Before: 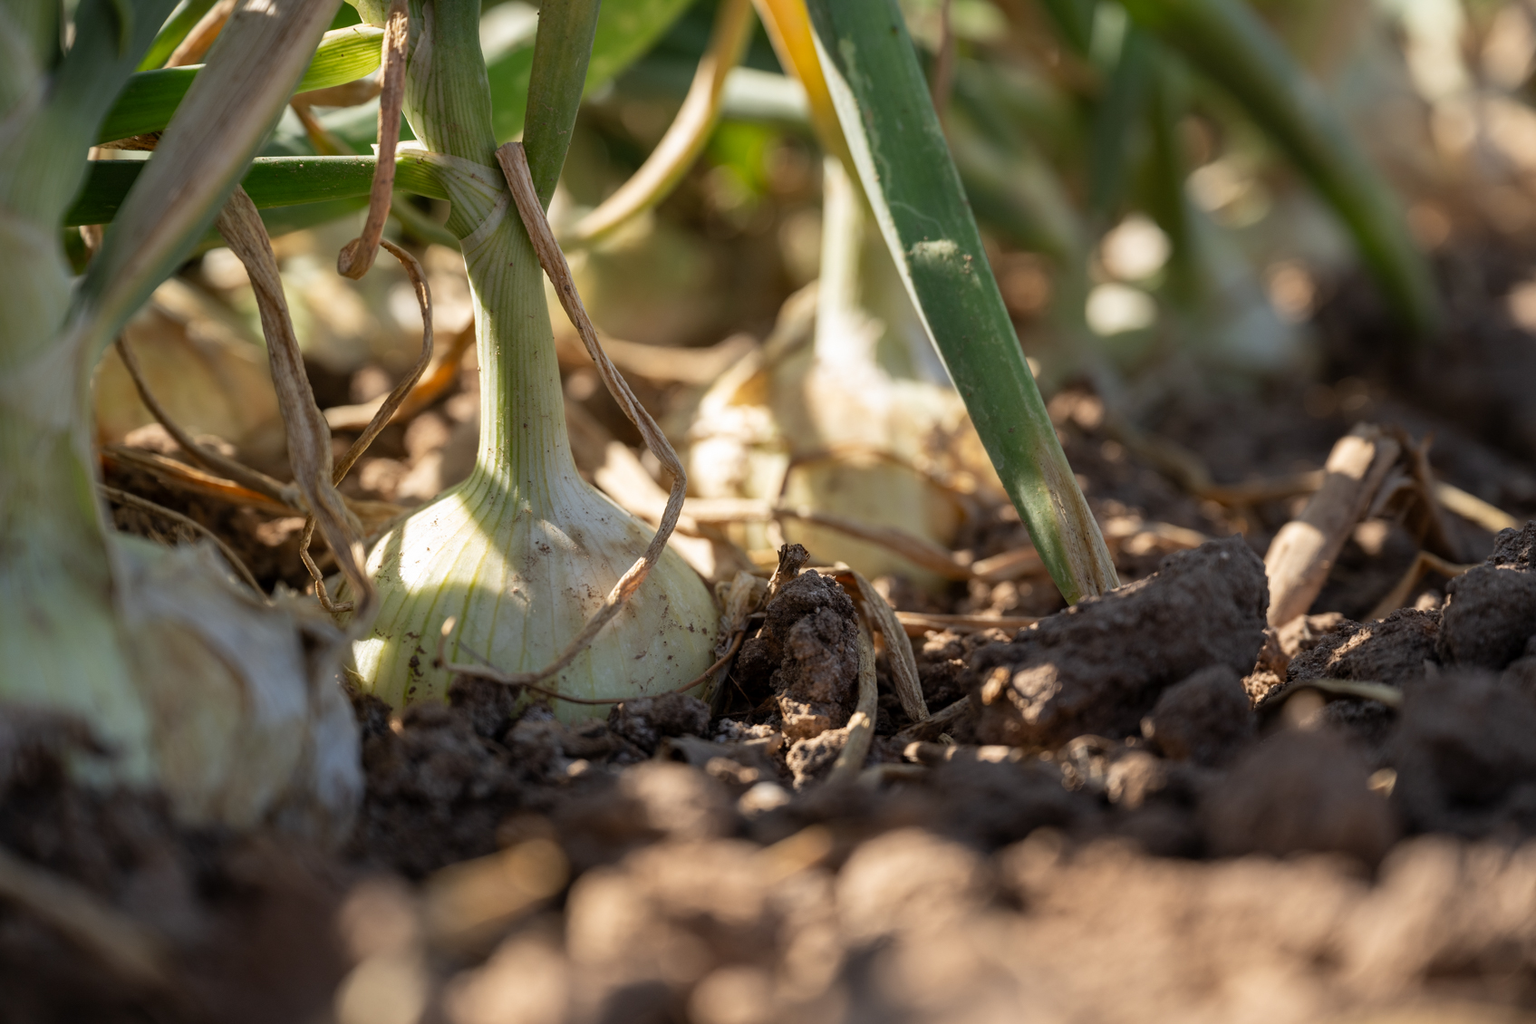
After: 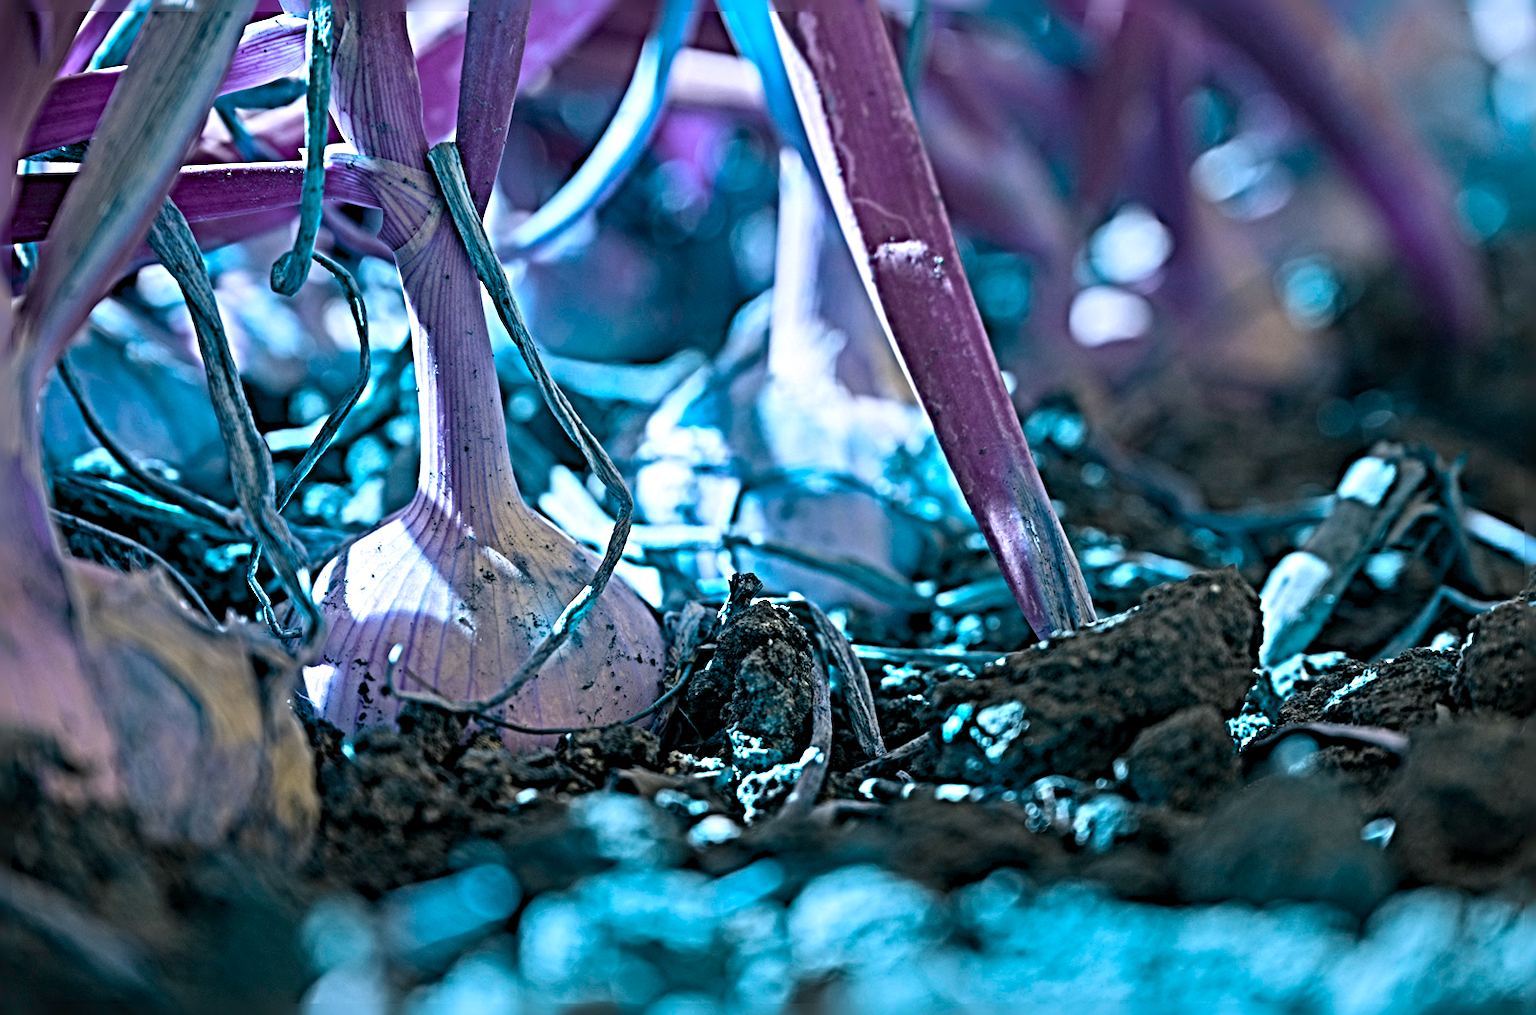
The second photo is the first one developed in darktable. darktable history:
rotate and perspective: rotation 0.062°, lens shift (vertical) 0.115, lens shift (horizontal) -0.133, crop left 0.047, crop right 0.94, crop top 0.061, crop bottom 0.94
sharpen: radius 6.3, amount 1.8, threshold 0
contrast brightness saturation: contrast 0.1, brightness 0.03, saturation 0.09
shadows and highlights: shadows 19.13, highlights -83.41, soften with gaussian
color balance rgb: hue shift 180°, global vibrance 50%, contrast 0.32%
